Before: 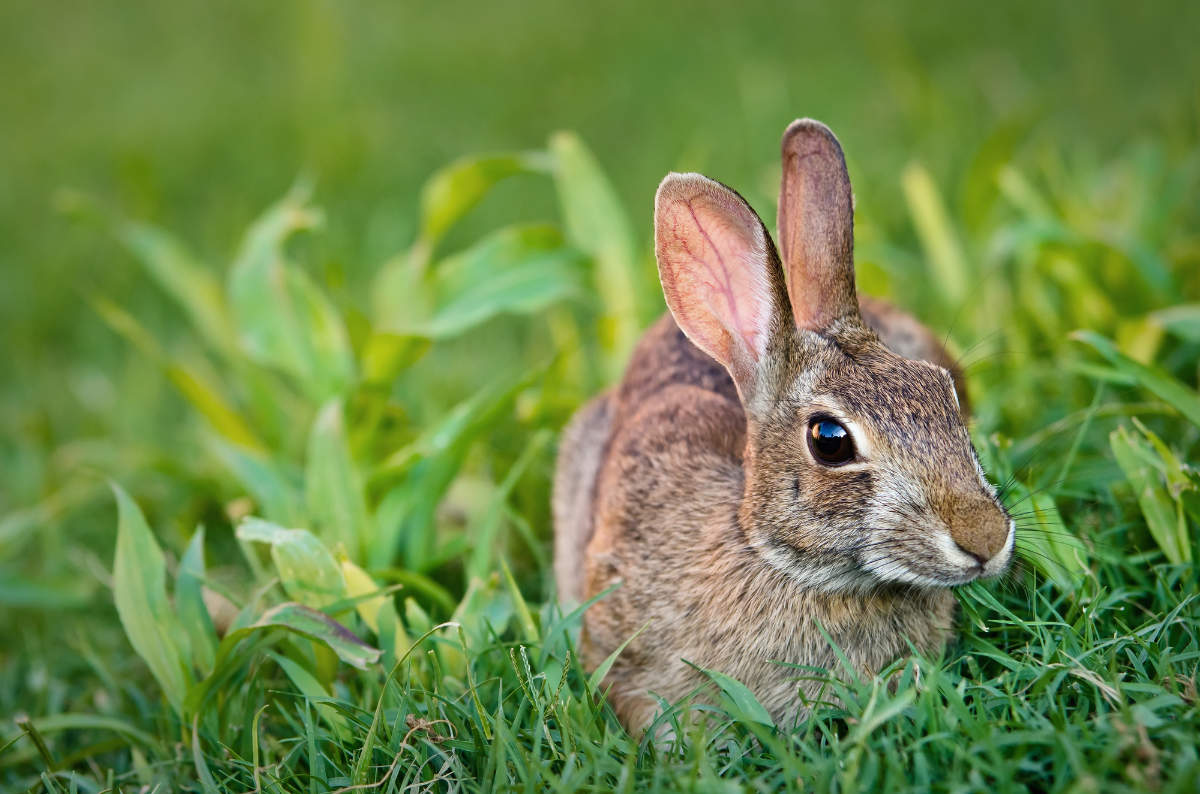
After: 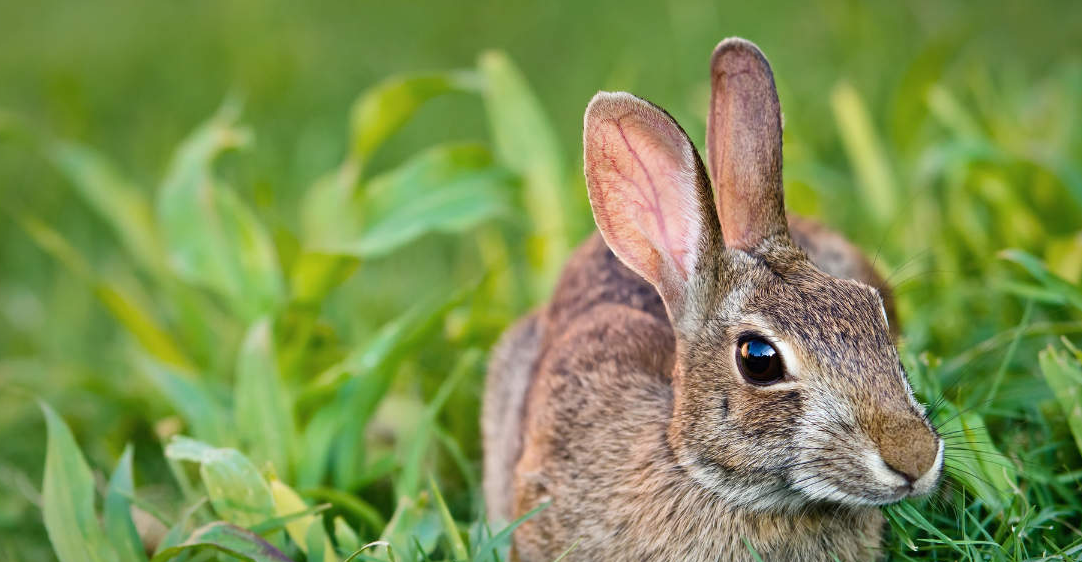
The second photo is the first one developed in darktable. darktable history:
crop: left 5.963%, top 10.295%, right 3.815%, bottom 18.864%
